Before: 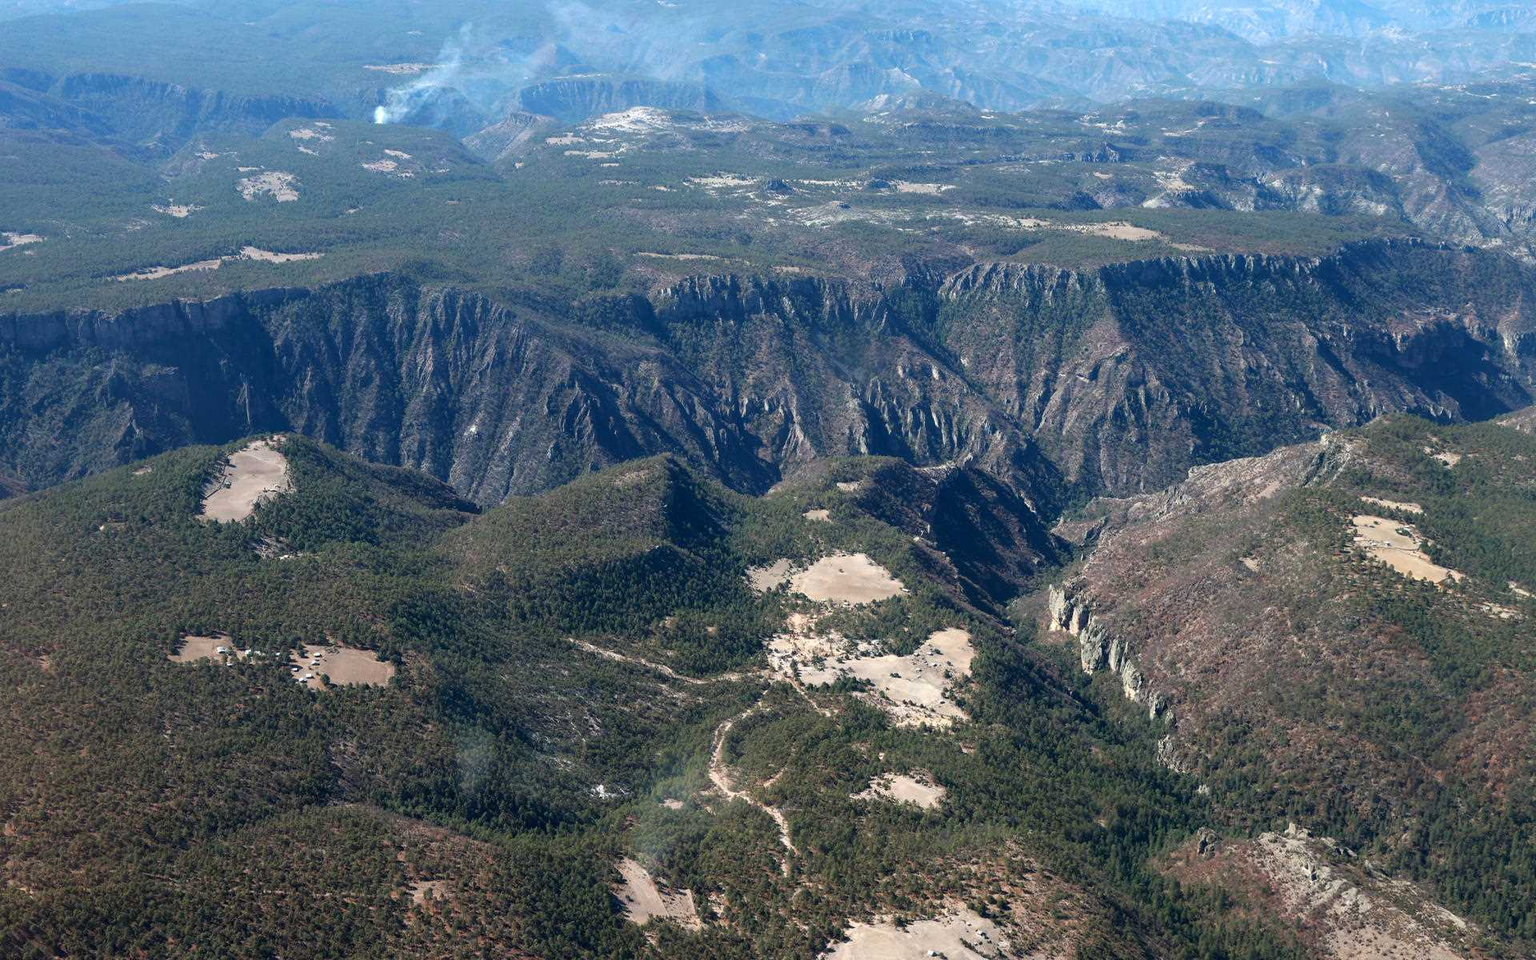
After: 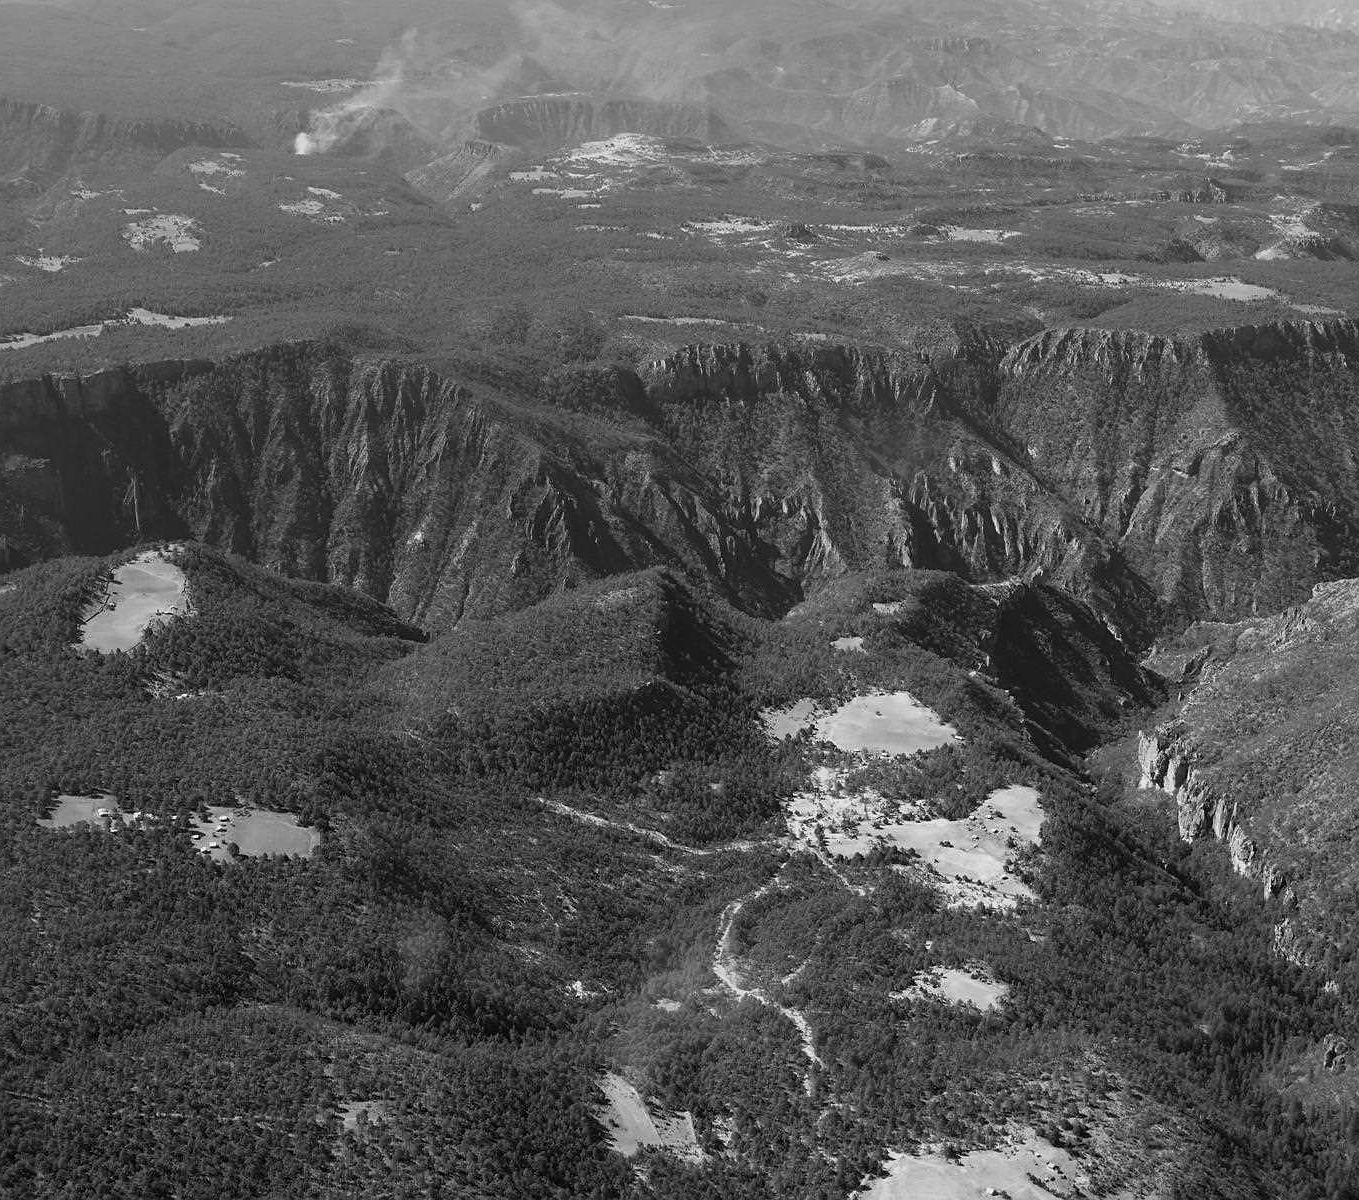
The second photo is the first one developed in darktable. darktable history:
color correction: highlights a* -7.33, highlights b* 1.26, shadows a* -3.55, saturation 1.4
color zones: curves: ch1 [(0, 0.34) (0.143, 0.164) (0.286, 0.152) (0.429, 0.176) (0.571, 0.173) (0.714, 0.188) (0.857, 0.199) (1, 0.34)]
monochrome: a 26.22, b 42.67, size 0.8
crop and rotate: left 9.061%, right 20.142%
sharpen: radius 1
